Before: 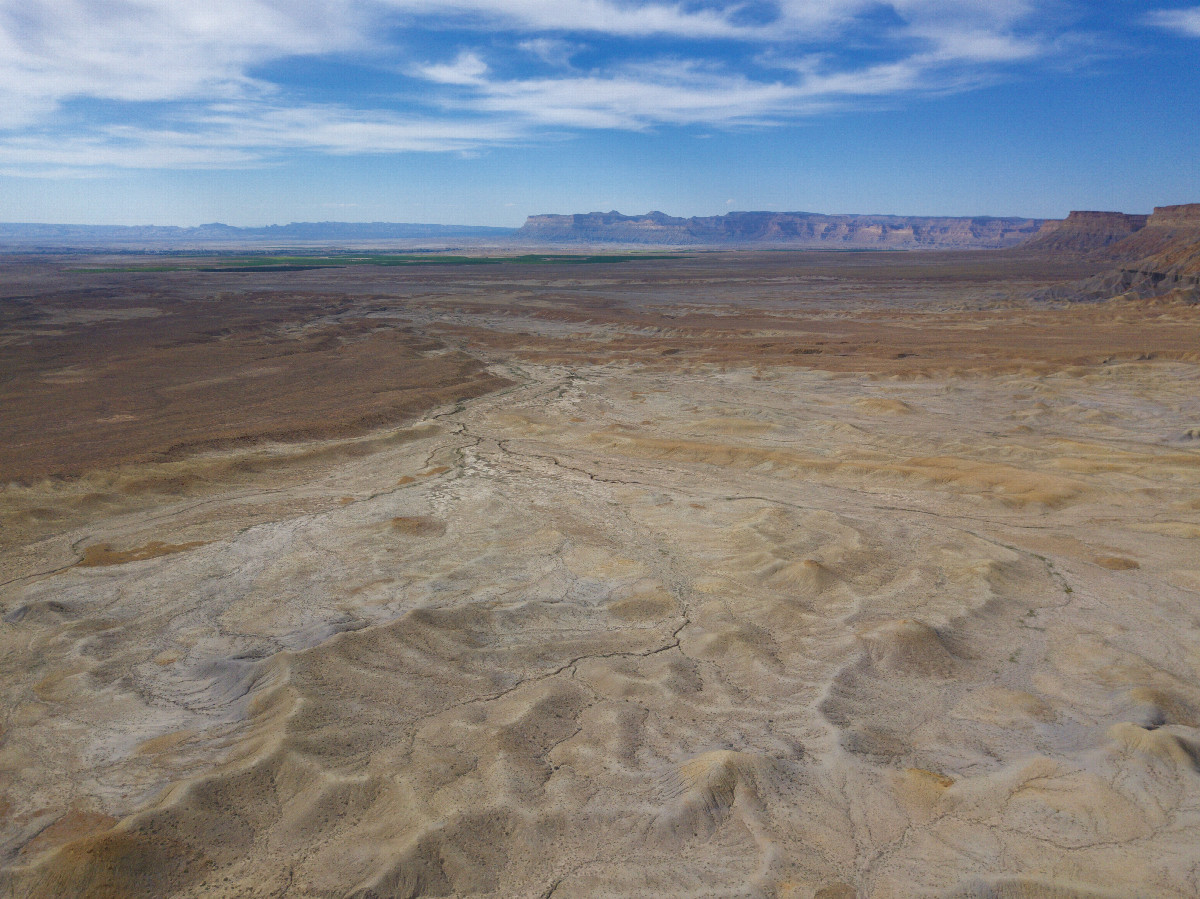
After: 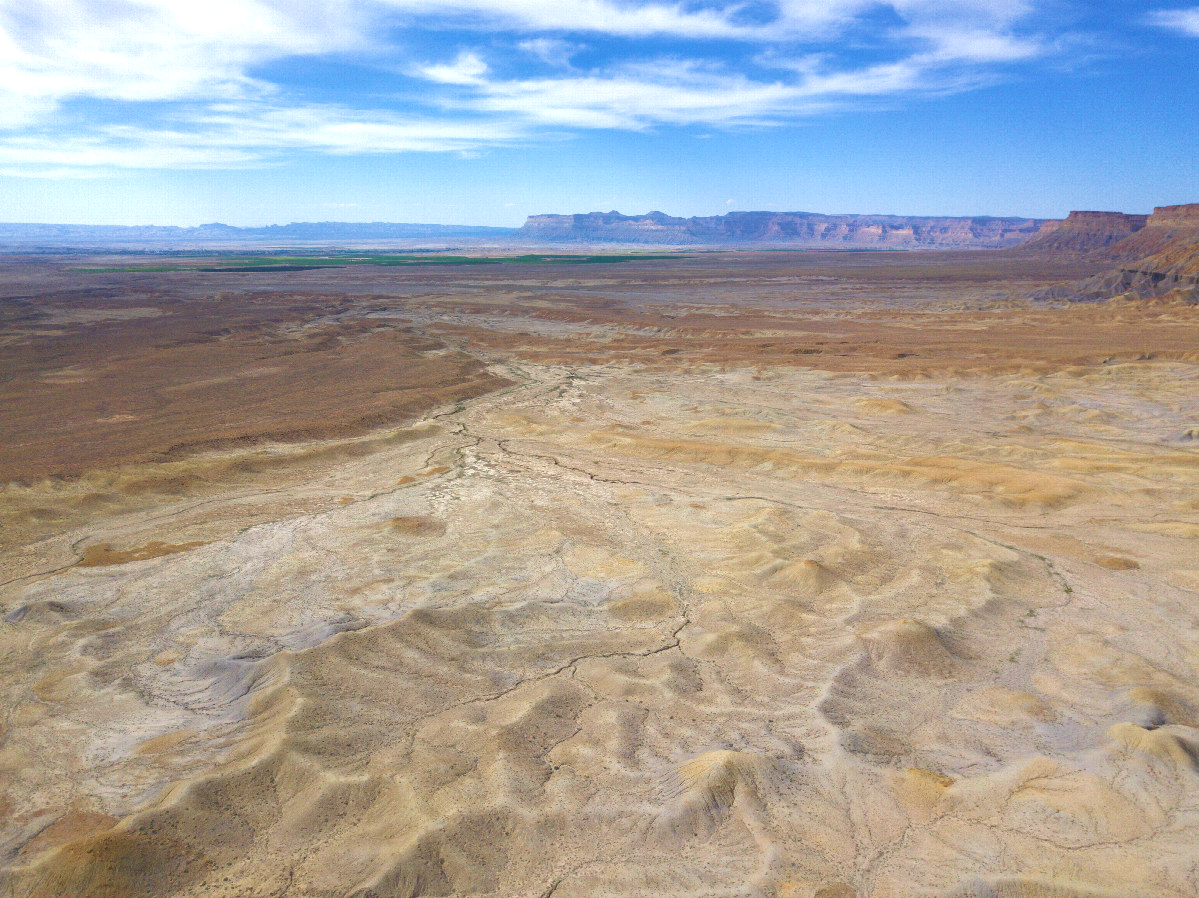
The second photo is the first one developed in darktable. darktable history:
velvia: on, module defaults
exposure: exposure 0.7 EV, compensate highlight preservation false
rotate and perspective: automatic cropping original format, crop left 0, crop top 0
